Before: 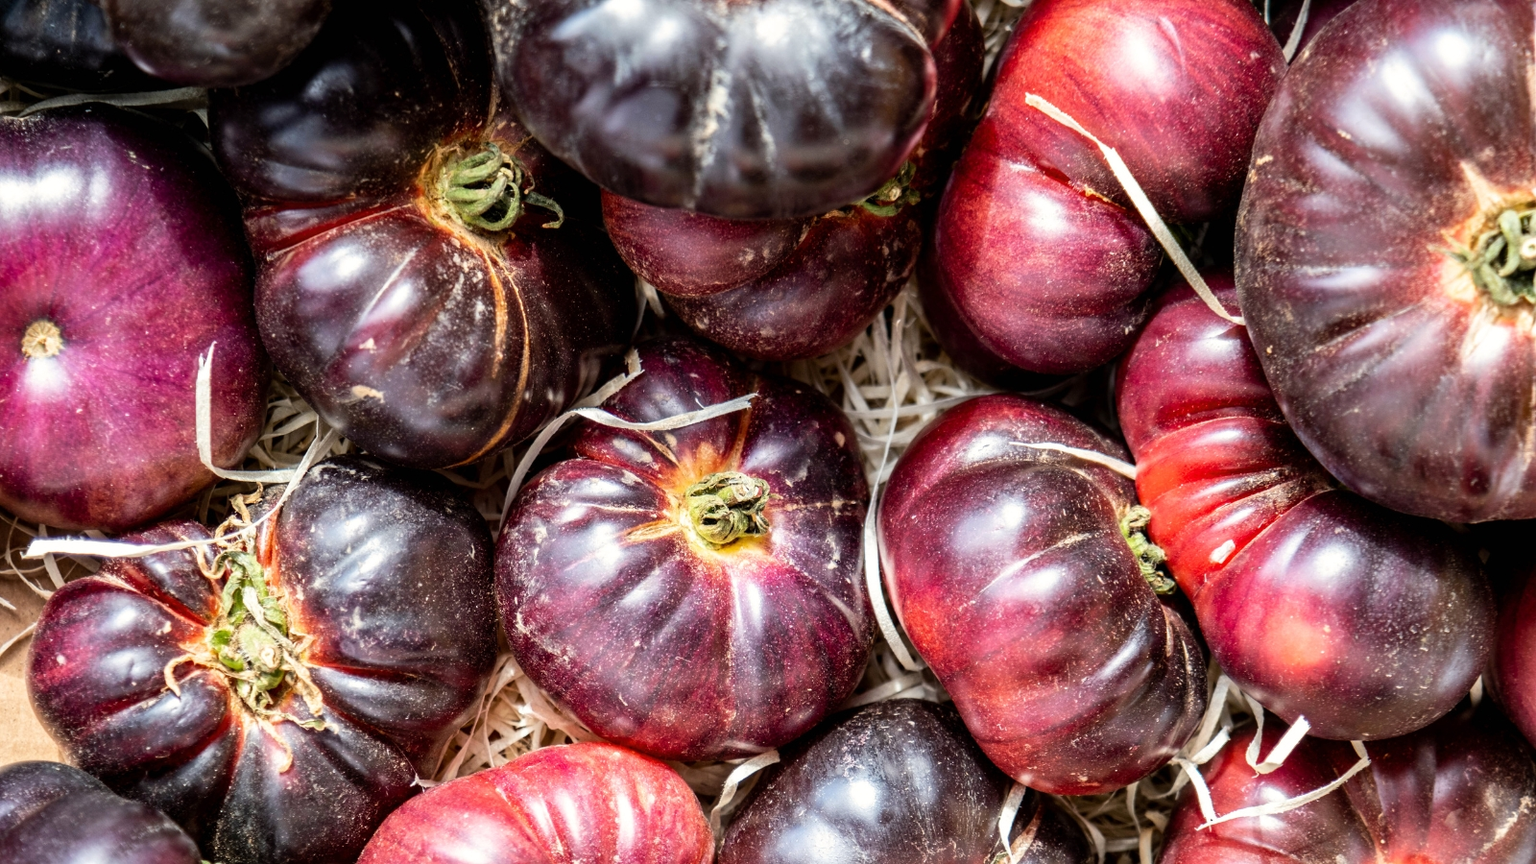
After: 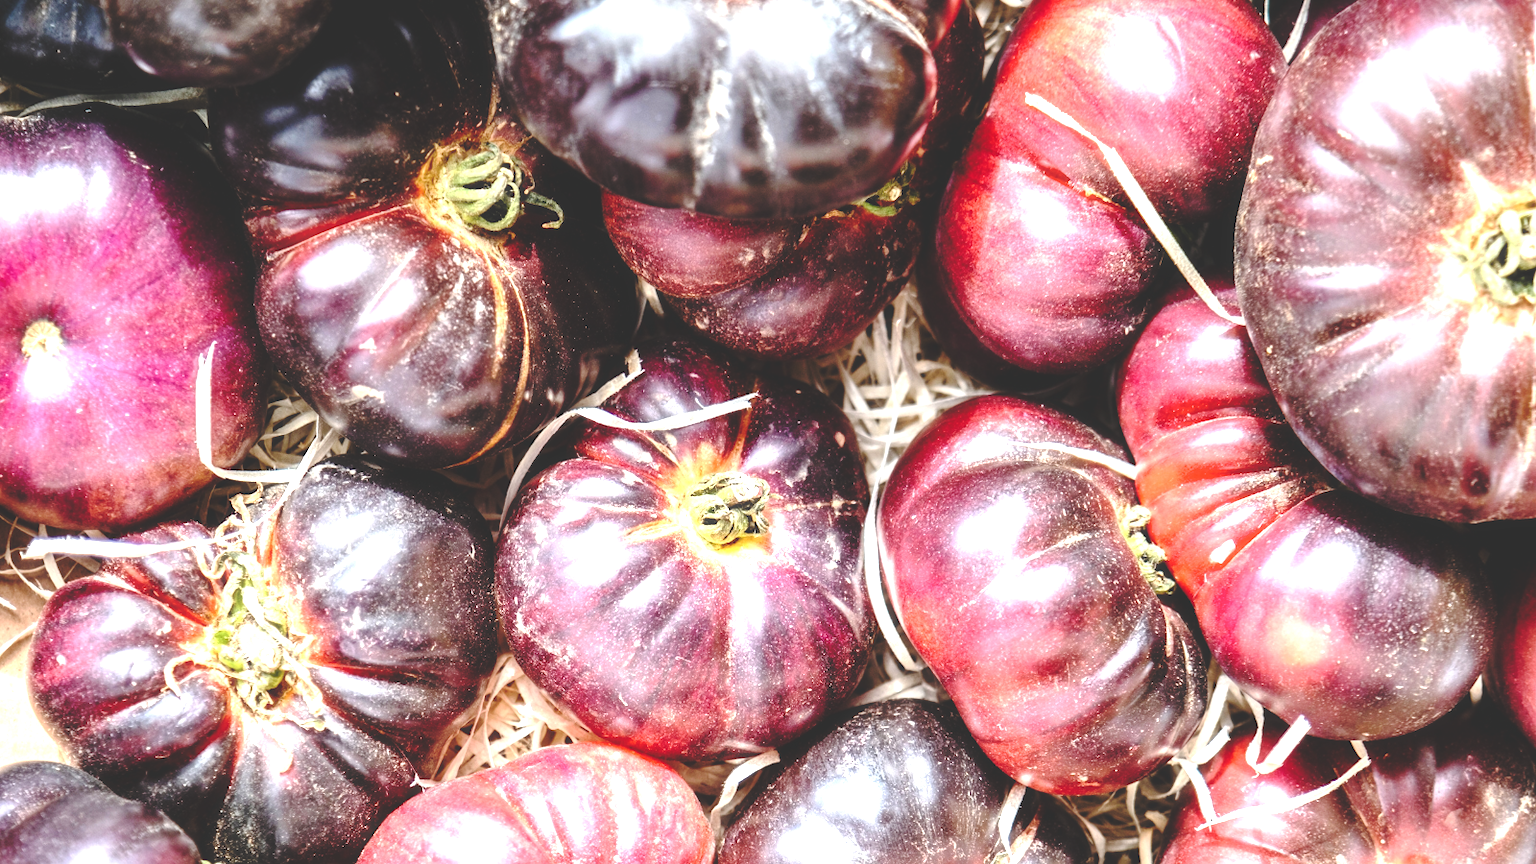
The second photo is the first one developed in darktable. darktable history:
haze removal: strength -0.05
exposure: black level correction -0.002, exposure 1.115 EV, compensate highlight preservation false
base curve: curves: ch0 [(0, 0.024) (0.055, 0.065) (0.121, 0.166) (0.236, 0.319) (0.693, 0.726) (1, 1)], preserve colors none
